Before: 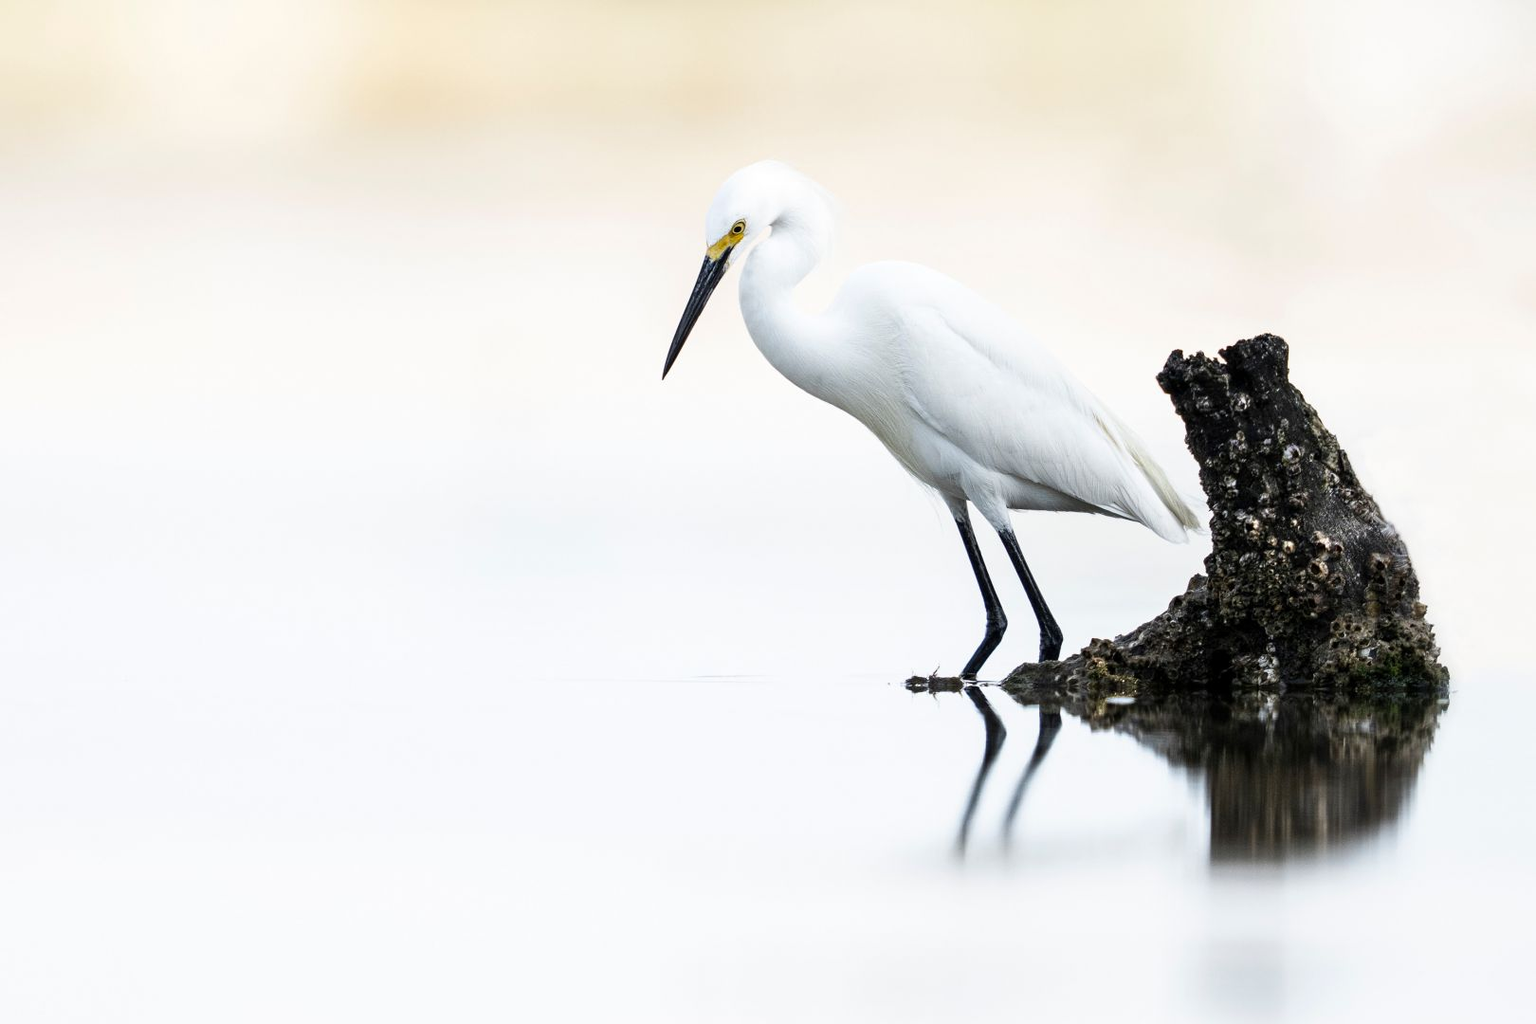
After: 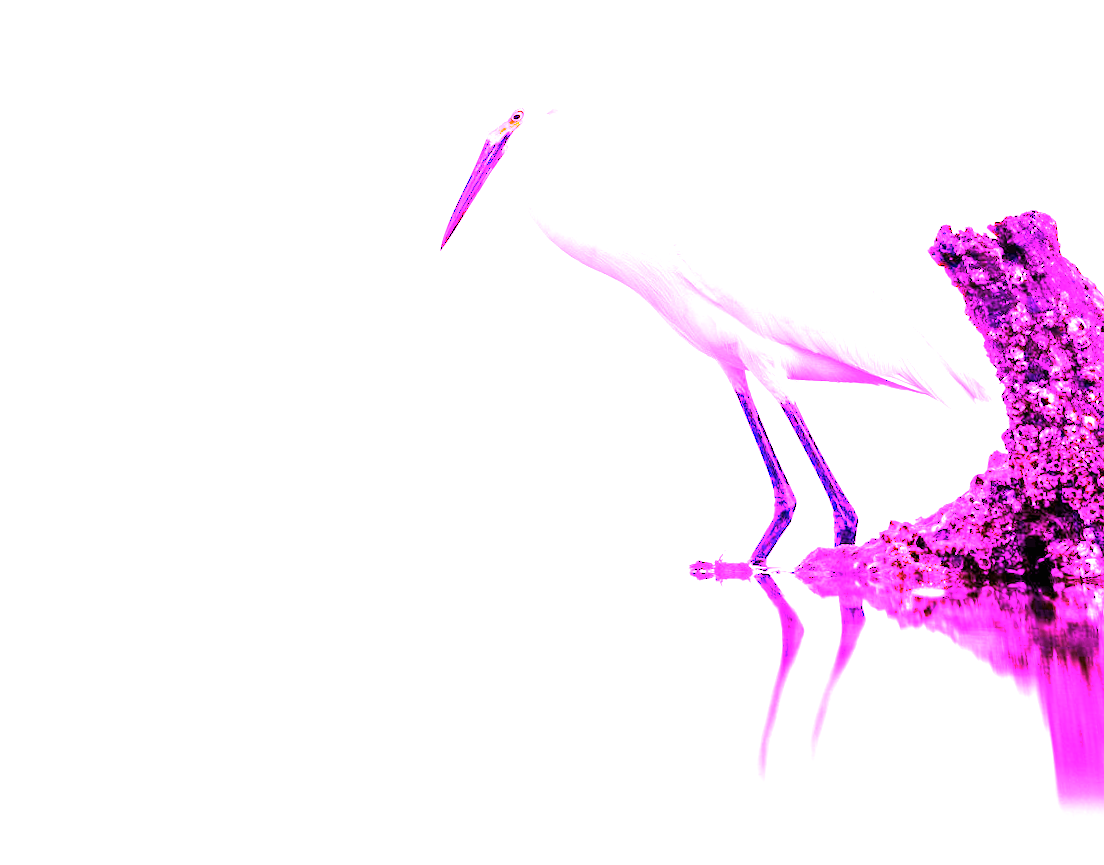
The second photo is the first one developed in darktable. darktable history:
exposure: black level correction 0, exposure 1.1 EV, compensate exposure bias true, compensate highlight preservation false
white balance: red 8, blue 8
crop and rotate: left 7.196%, top 4.574%, right 10.605%, bottom 13.178%
rotate and perspective: rotation 0.72°, lens shift (vertical) -0.352, lens shift (horizontal) -0.051, crop left 0.152, crop right 0.859, crop top 0.019, crop bottom 0.964
